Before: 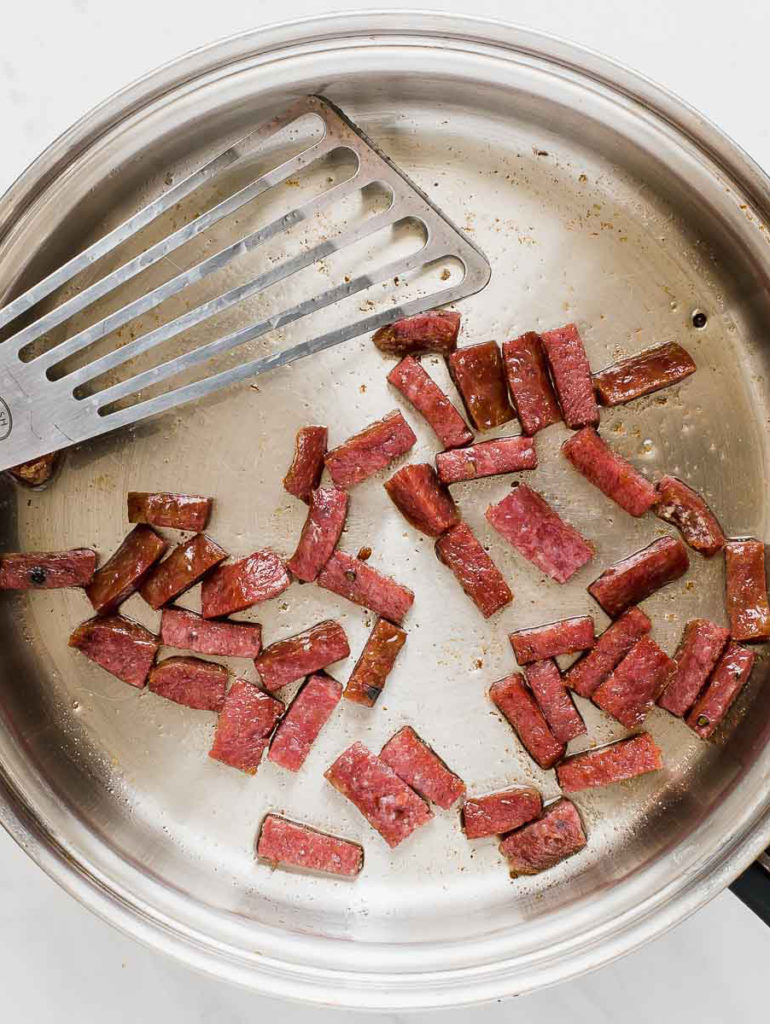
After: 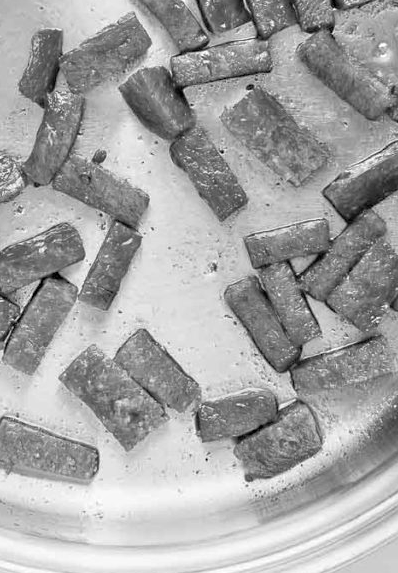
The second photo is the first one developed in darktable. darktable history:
crop: left 34.479%, top 38.822%, right 13.718%, bottom 5.172%
haze removal: compatibility mode true, adaptive false
monochrome: on, module defaults
tone equalizer: -7 EV 0.15 EV, -6 EV 0.6 EV, -5 EV 1.15 EV, -4 EV 1.33 EV, -3 EV 1.15 EV, -2 EV 0.6 EV, -1 EV 0.15 EV, mask exposure compensation -0.5 EV
